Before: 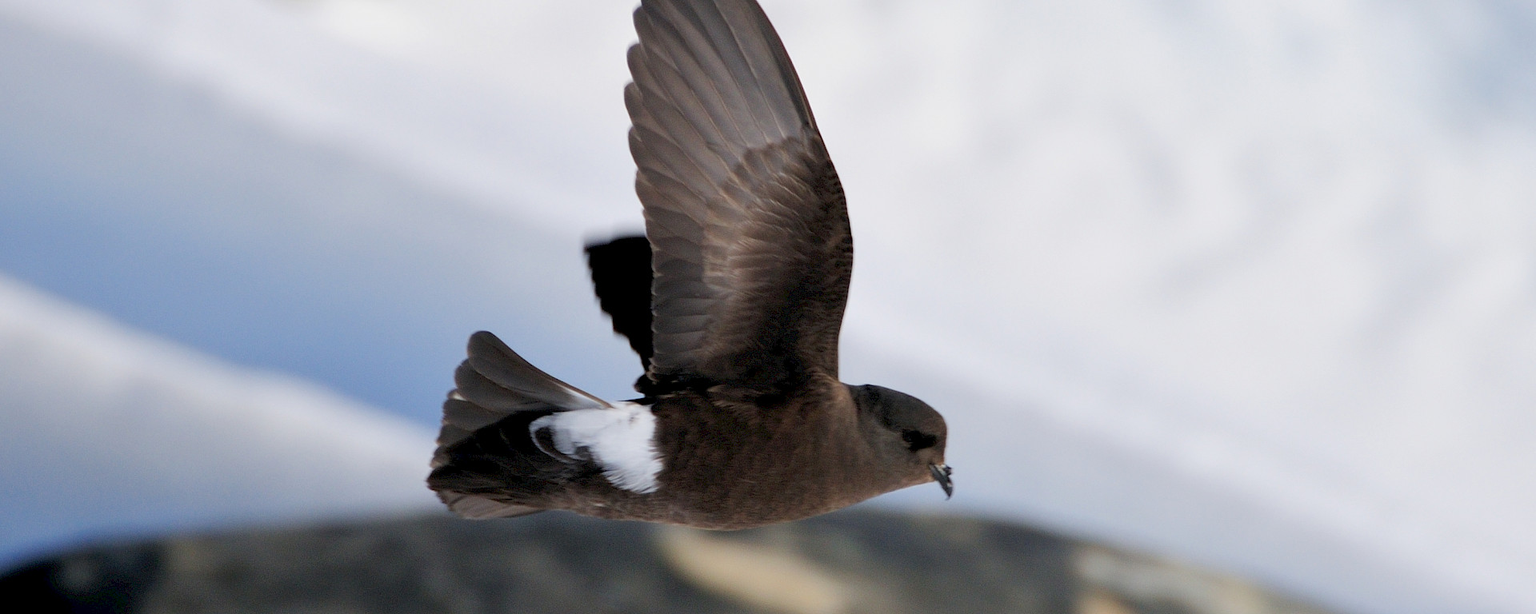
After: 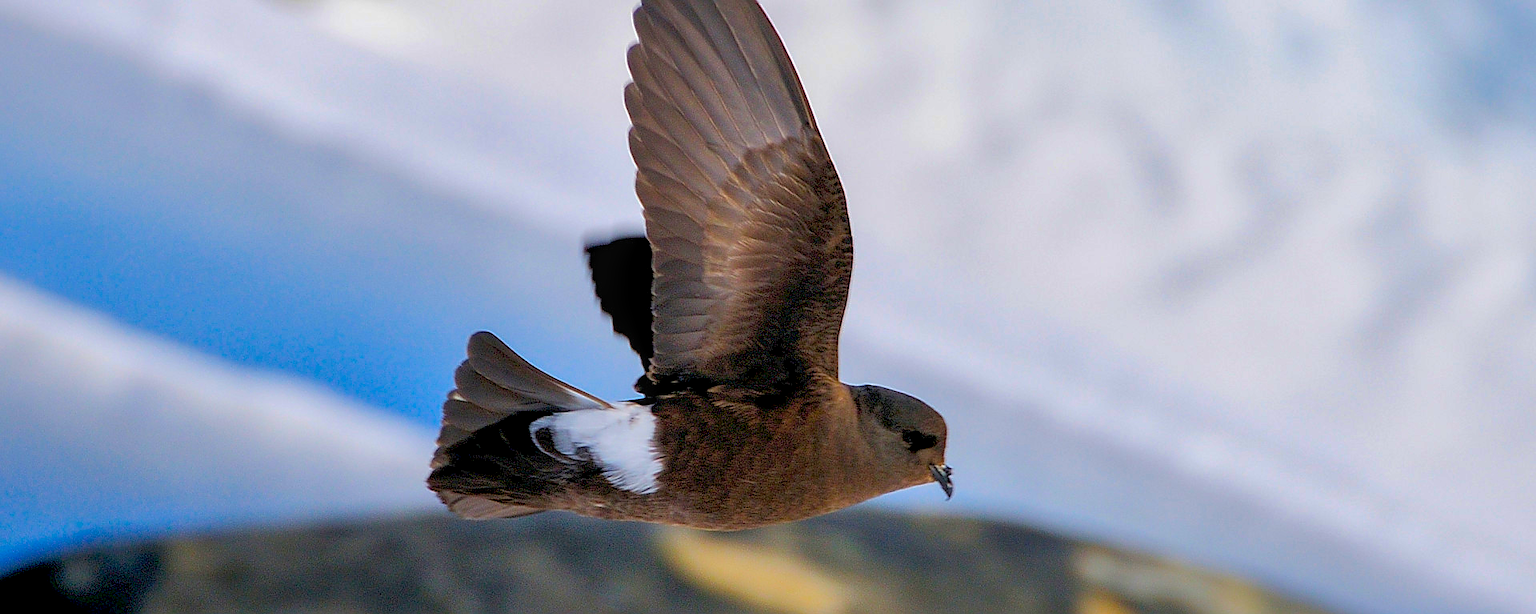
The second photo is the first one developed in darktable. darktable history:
shadows and highlights: on, module defaults
local contrast: detail 130%
sharpen: radius 1.411, amount 1.254, threshold 0.775
color balance rgb: linear chroma grading › shadows -29.367%, linear chroma grading › global chroma 35.541%, perceptual saturation grading › global saturation 38.917%, global vibrance 45.591%
